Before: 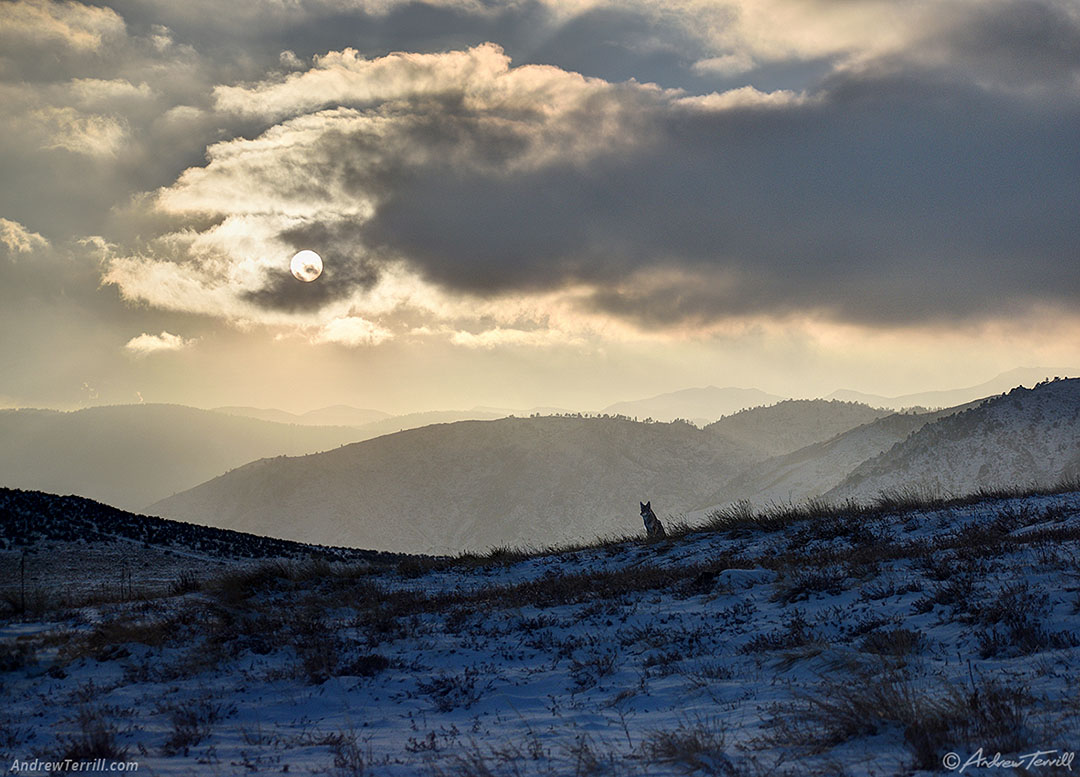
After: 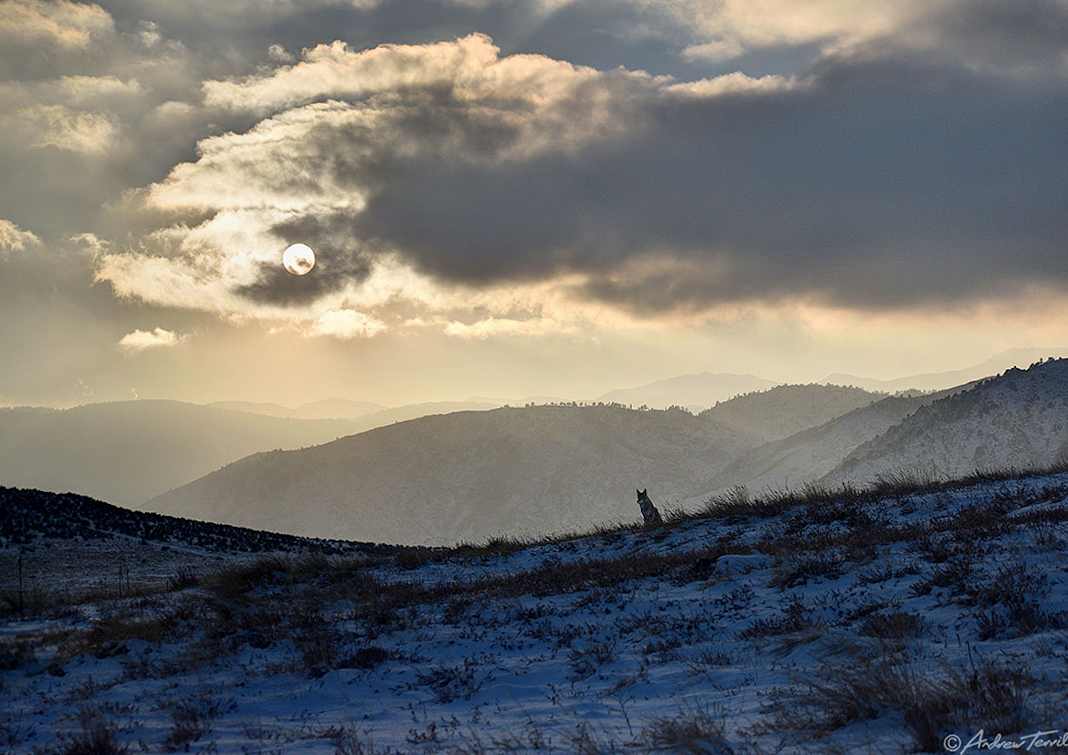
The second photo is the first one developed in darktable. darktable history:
rotate and perspective: rotation -1°, crop left 0.011, crop right 0.989, crop top 0.025, crop bottom 0.975
vibrance: on, module defaults
